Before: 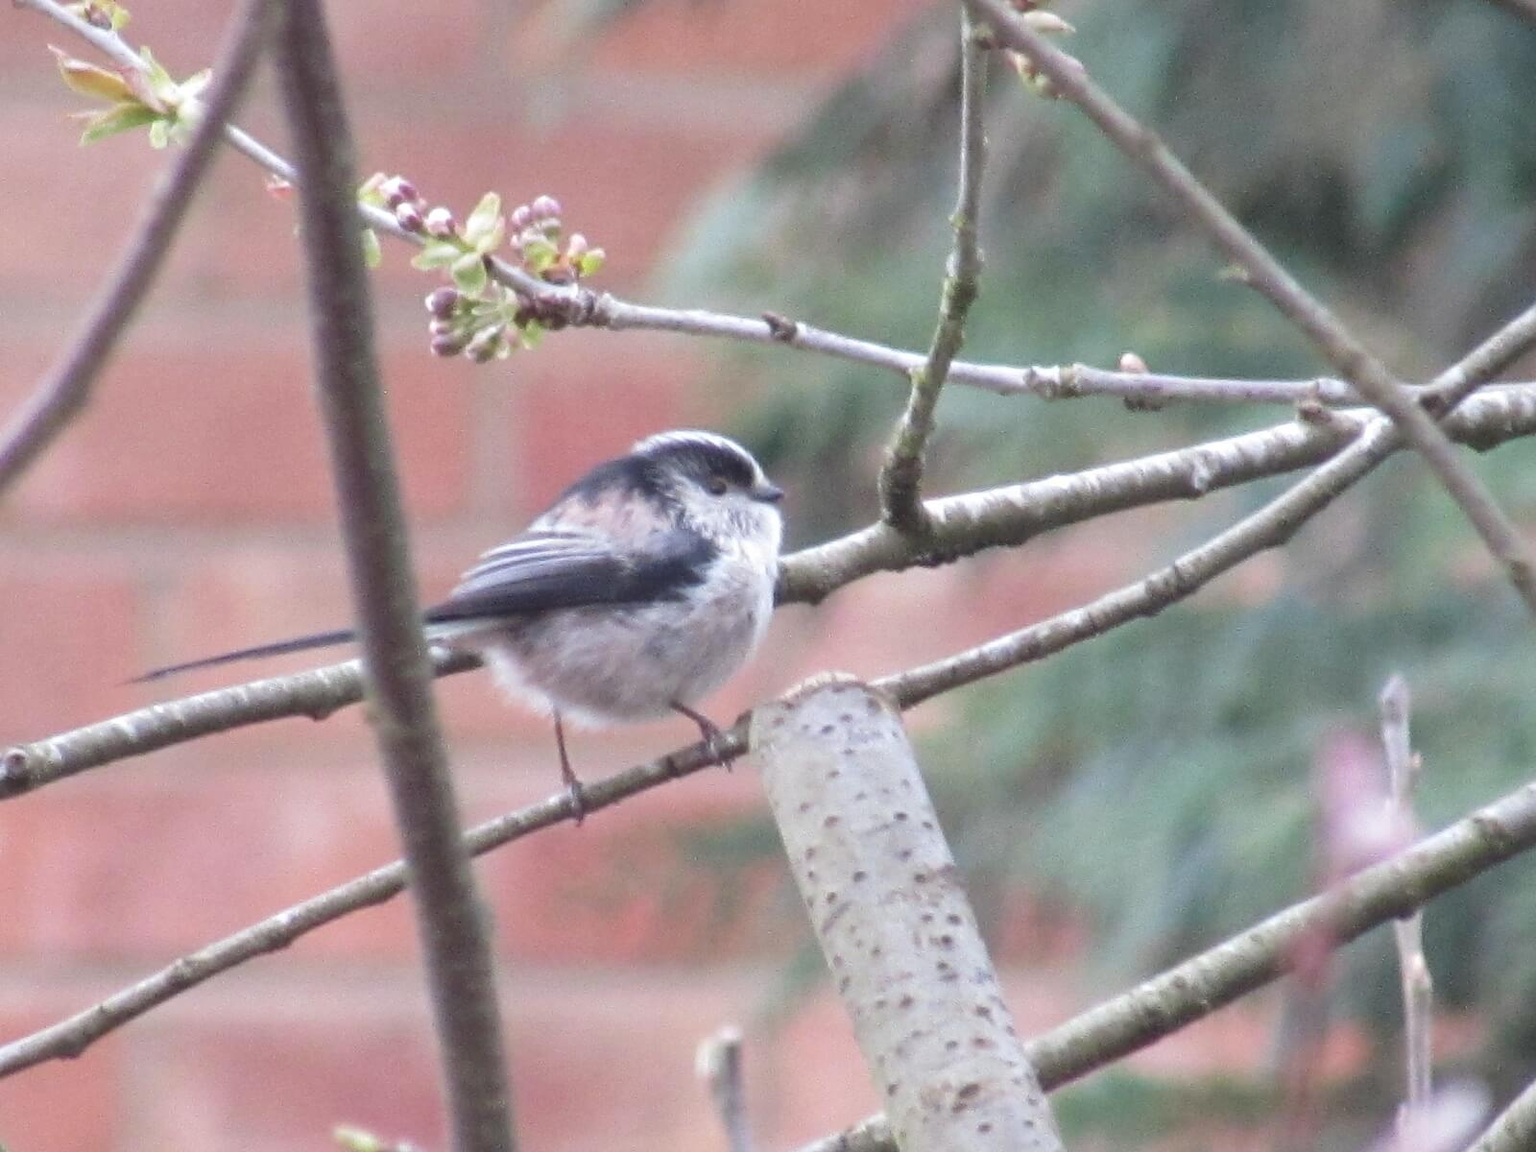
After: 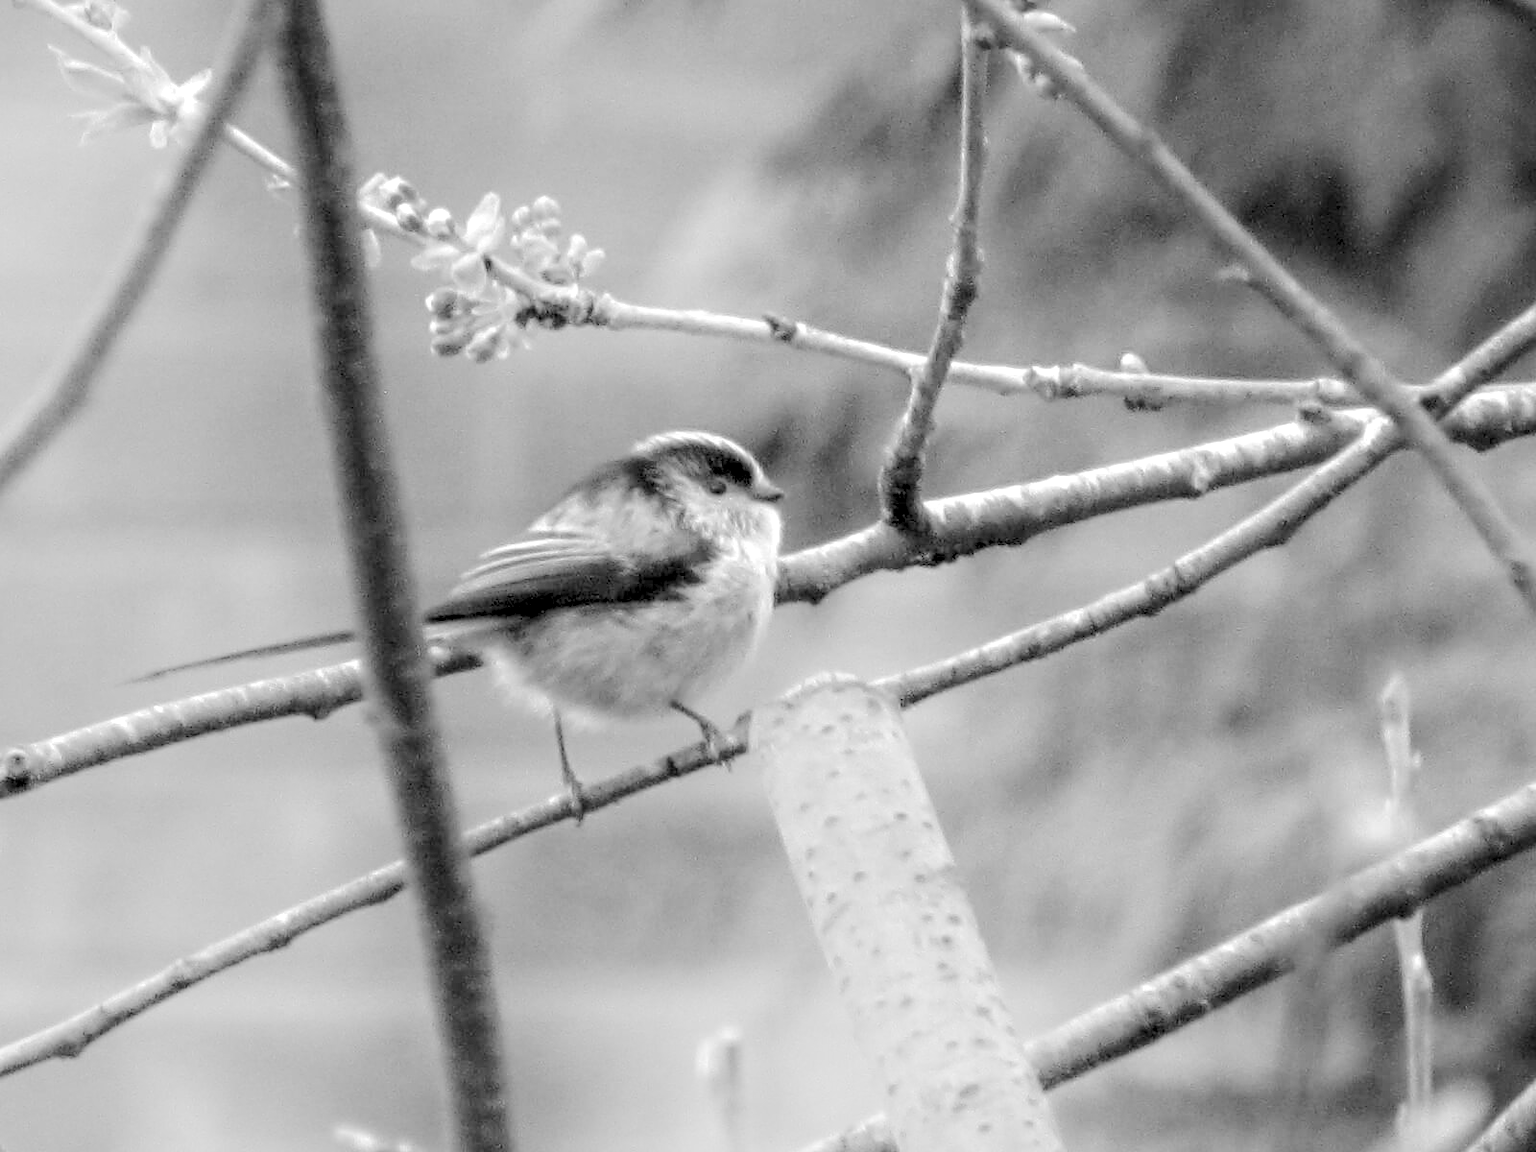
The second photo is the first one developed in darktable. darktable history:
monochrome: a -74.22, b 78.2
base curve: curves: ch0 [(0, 0) (0.262, 0.32) (0.722, 0.705) (1, 1)]
local contrast: detail 130%
tone equalizer: on, module defaults
shadows and highlights: shadows -90, highlights 90, soften with gaussian
rgb levels: levels [[0.034, 0.472, 0.904], [0, 0.5, 1], [0, 0.5, 1]]
